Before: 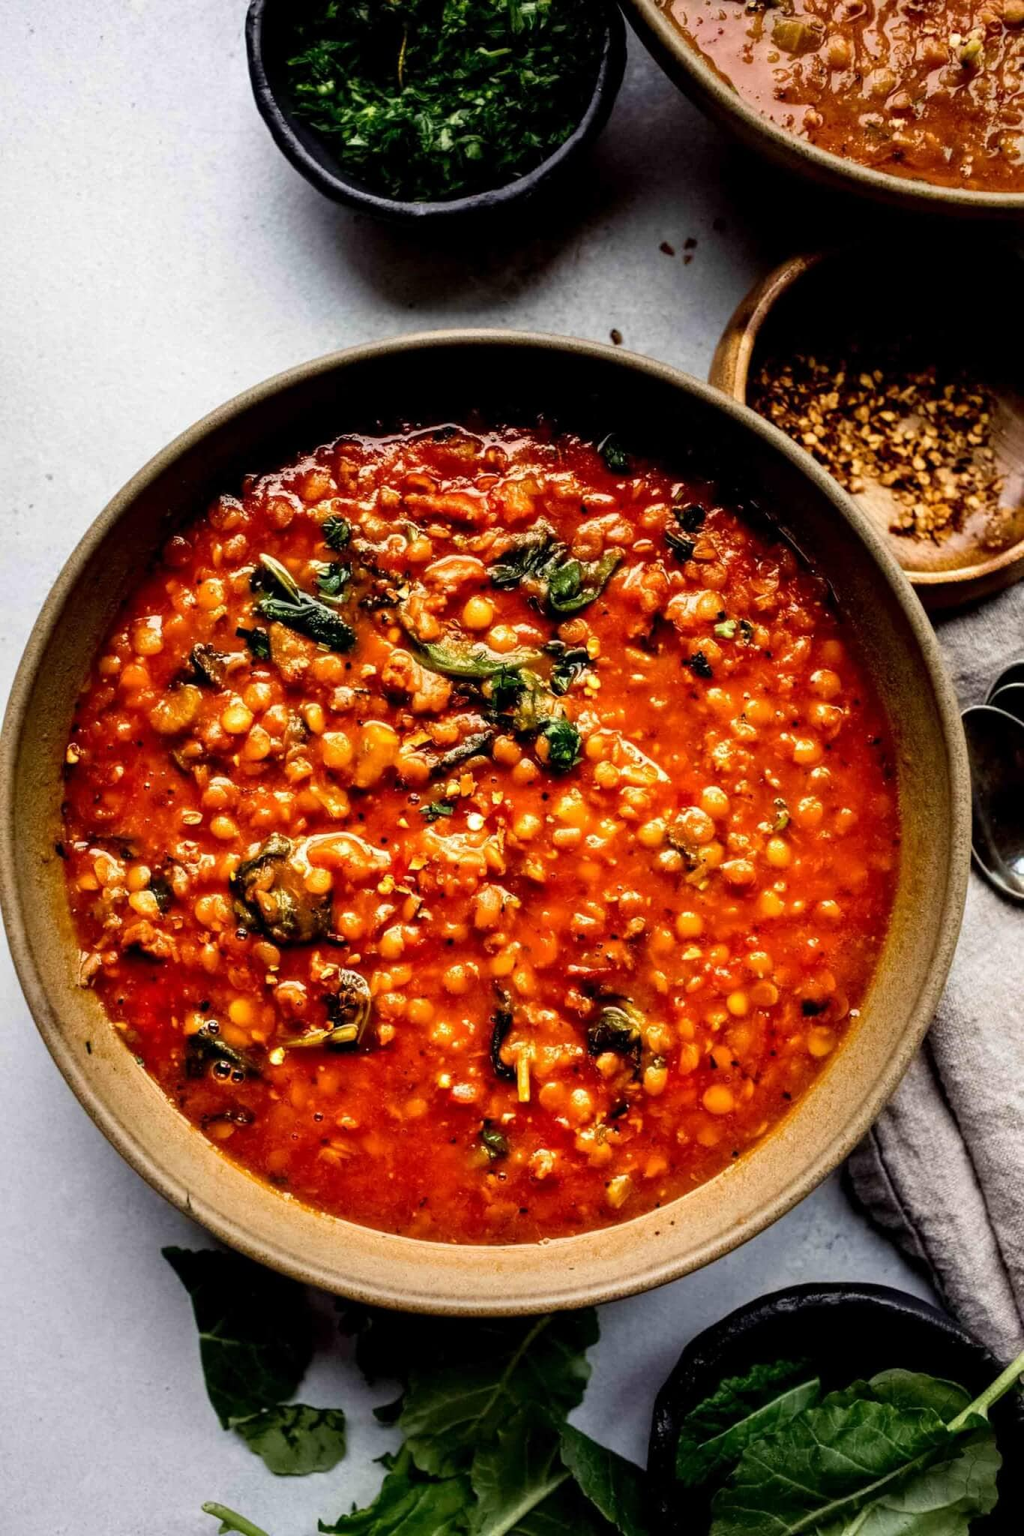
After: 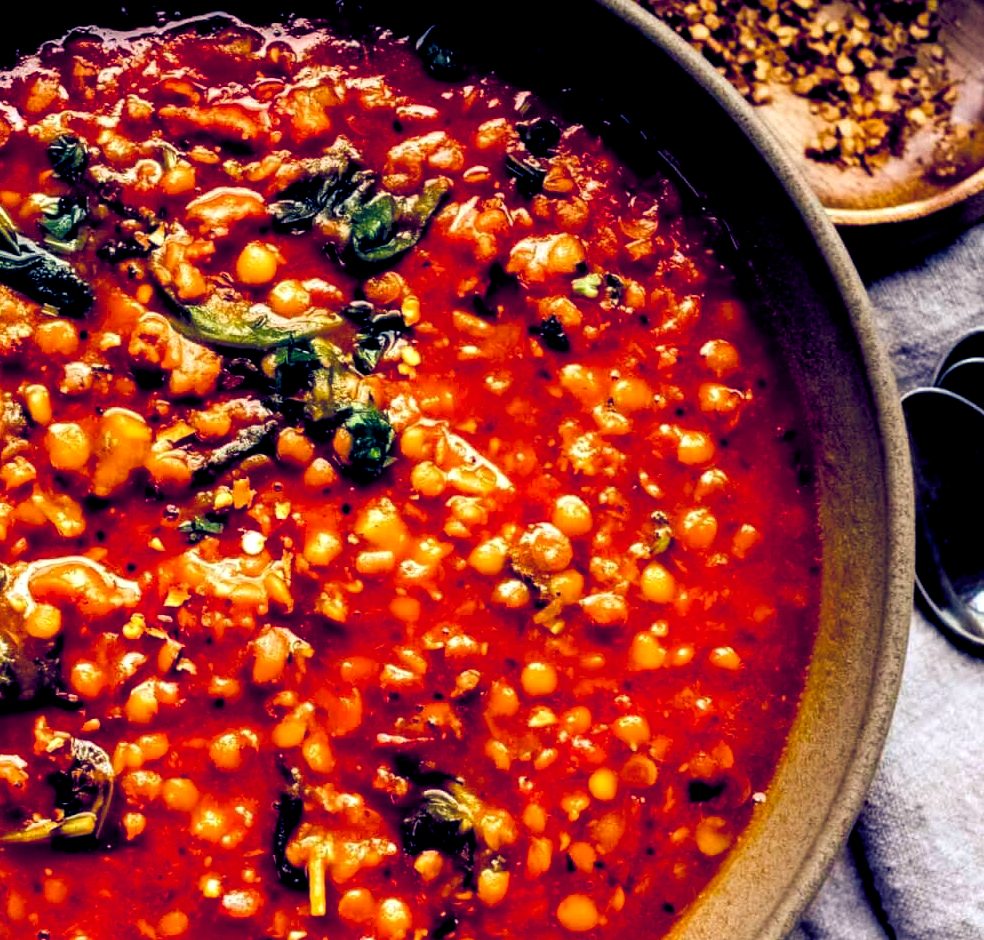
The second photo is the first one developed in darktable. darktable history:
crop and rotate: left 27.938%, top 27.046%, bottom 27.046%
color balance rgb: shadows lift › luminance -41.13%, shadows lift › chroma 14.13%, shadows lift › hue 260°, power › luminance -3.76%, power › chroma 0.56%, power › hue 40.37°, highlights gain › luminance 16.81%, highlights gain › chroma 2.94%, highlights gain › hue 260°, global offset › luminance -0.29%, global offset › chroma 0.31%, global offset › hue 260°, perceptual saturation grading › global saturation 20%, perceptual saturation grading › highlights -13.92%, perceptual saturation grading › shadows 50%
